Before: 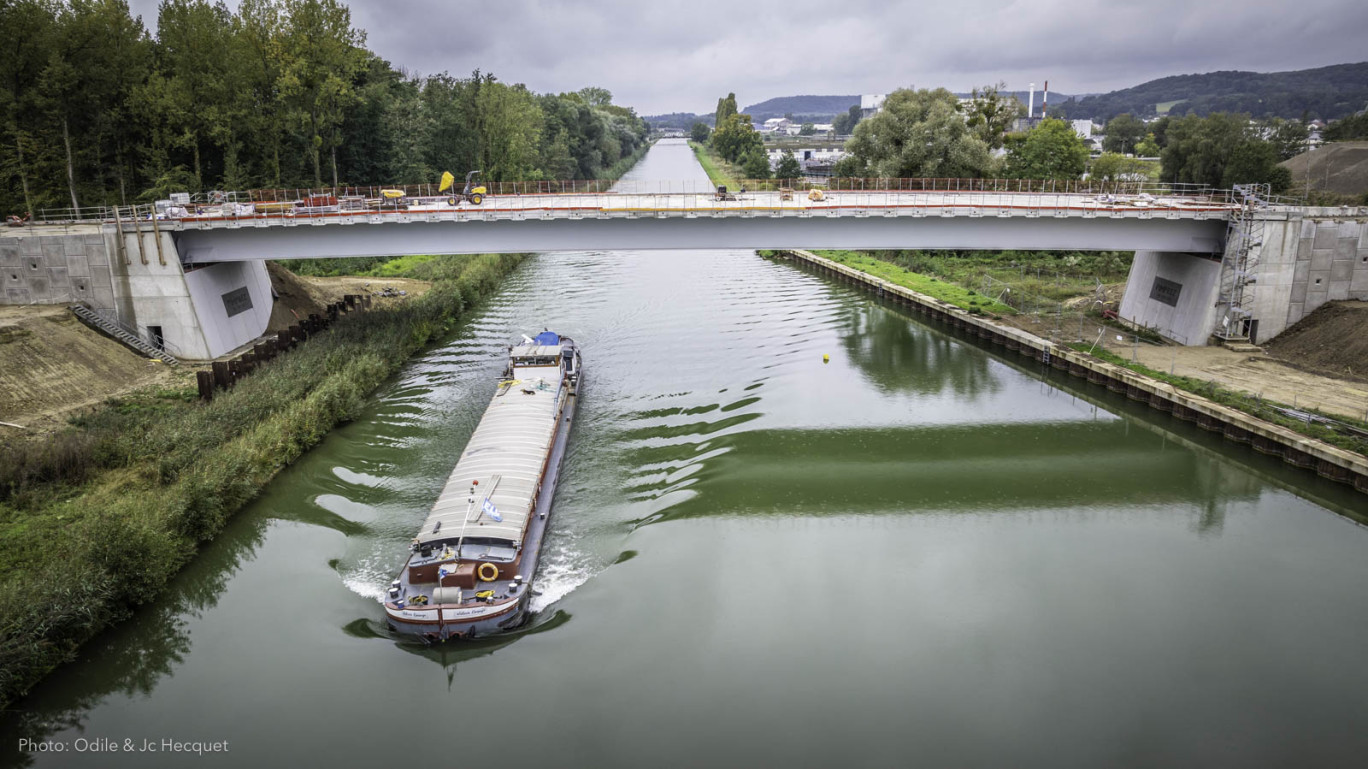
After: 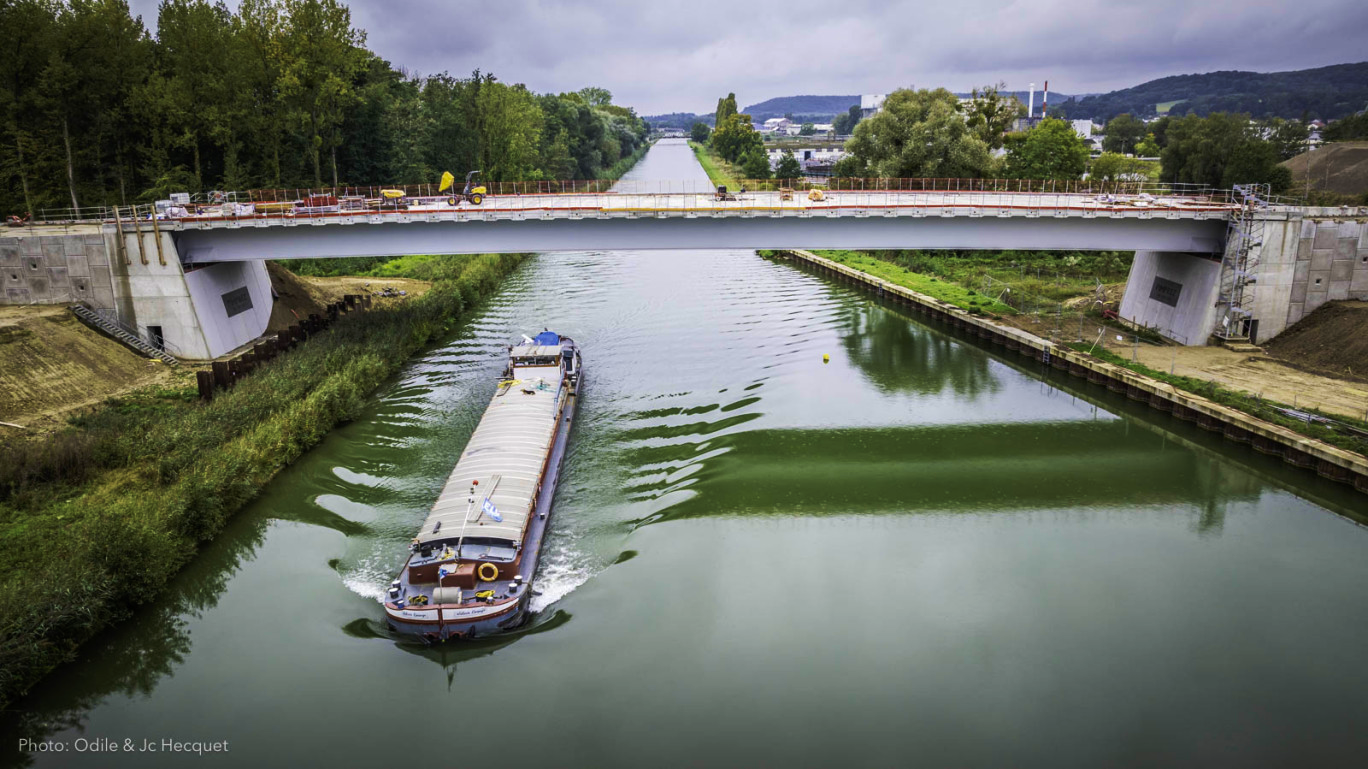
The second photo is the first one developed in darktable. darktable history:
tone curve: curves: ch0 [(0, 0) (0.003, 0.006) (0.011, 0.01) (0.025, 0.017) (0.044, 0.029) (0.069, 0.043) (0.1, 0.064) (0.136, 0.091) (0.177, 0.128) (0.224, 0.162) (0.277, 0.206) (0.335, 0.258) (0.399, 0.324) (0.468, 0.404) (0.543, 0.499) (0.623, 0.595) (0.709, 0.693) (0.801, 0.786) (0.898, 0.883) (1, 1)], preserve colors none
velvia: strength 44.47%
